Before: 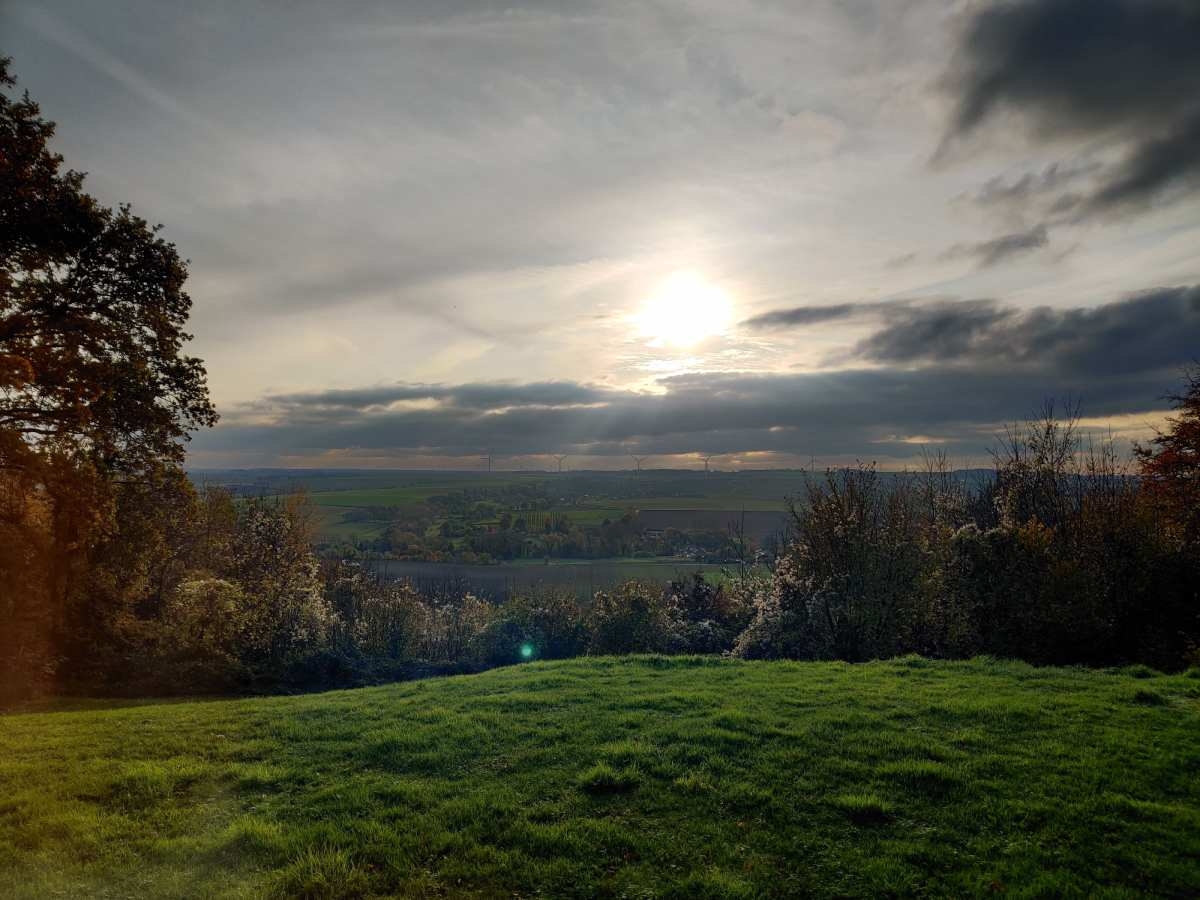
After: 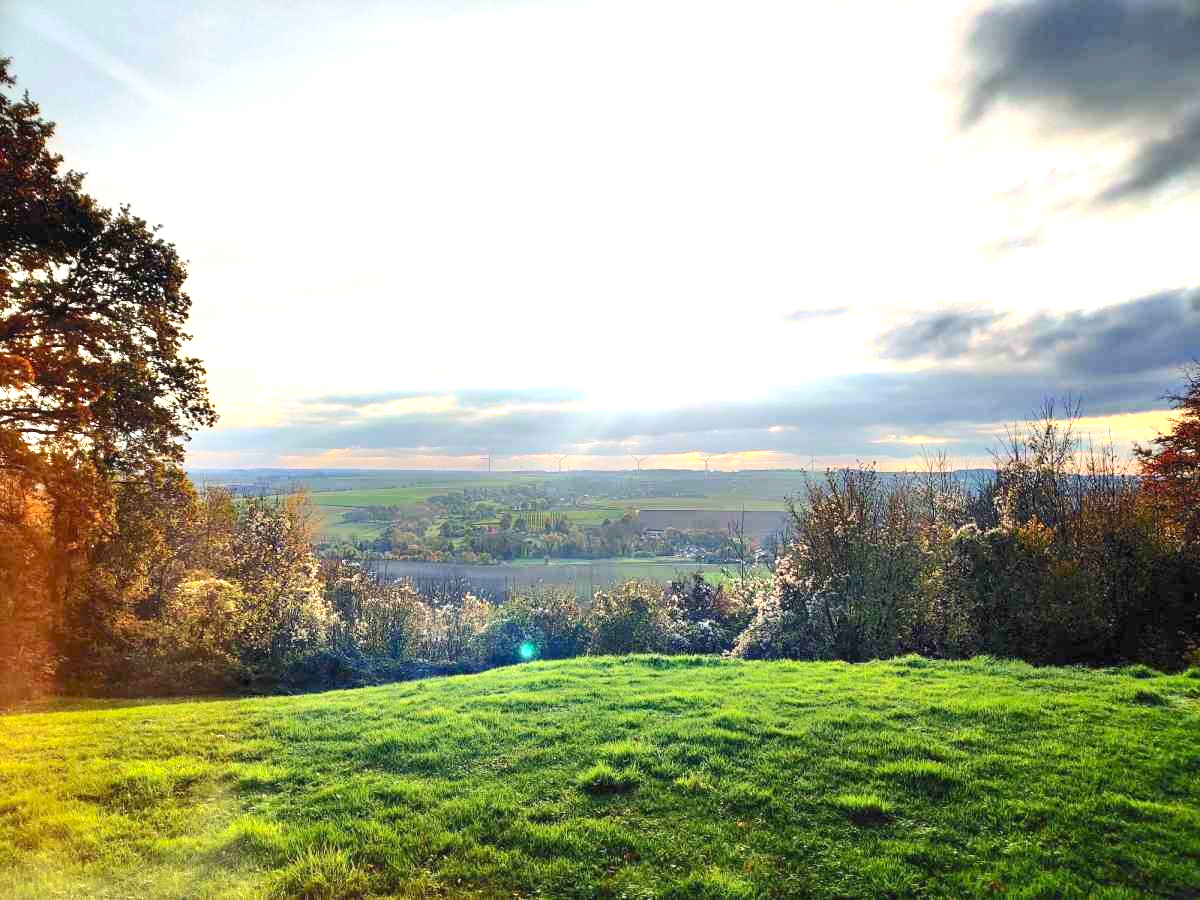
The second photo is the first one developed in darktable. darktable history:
exposure: black level correction 0, exposure 2.163 EV, compensate highlight preservation false
contrast brightness saturation: contrast 0.201, brightness 0.158, saturation 0.223
